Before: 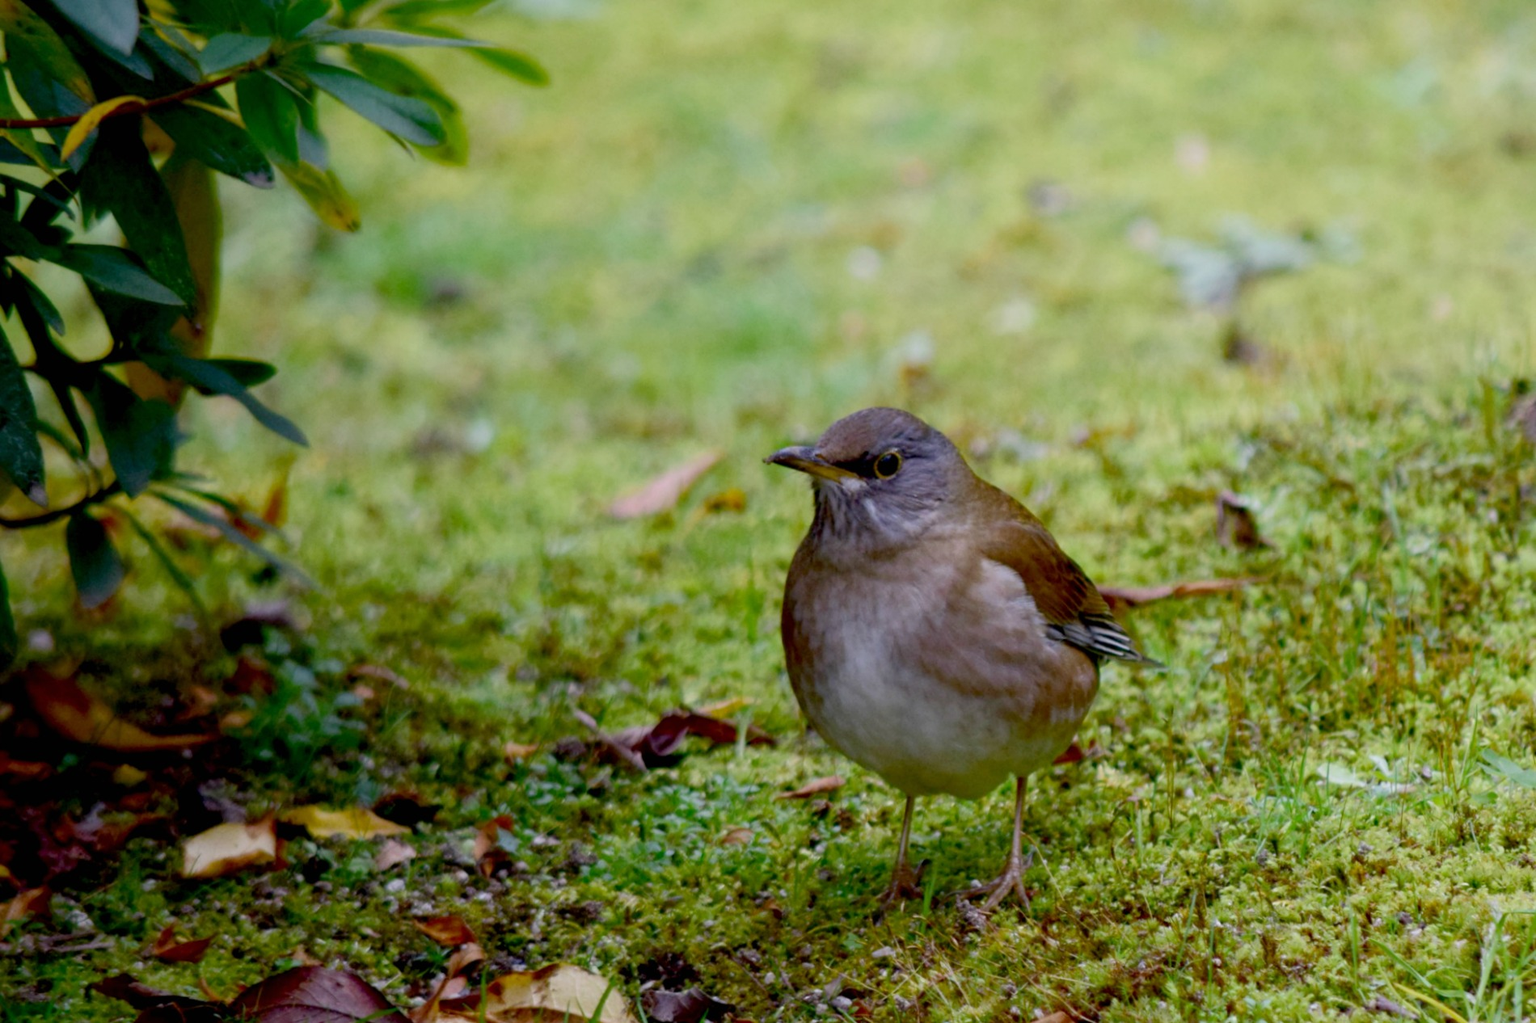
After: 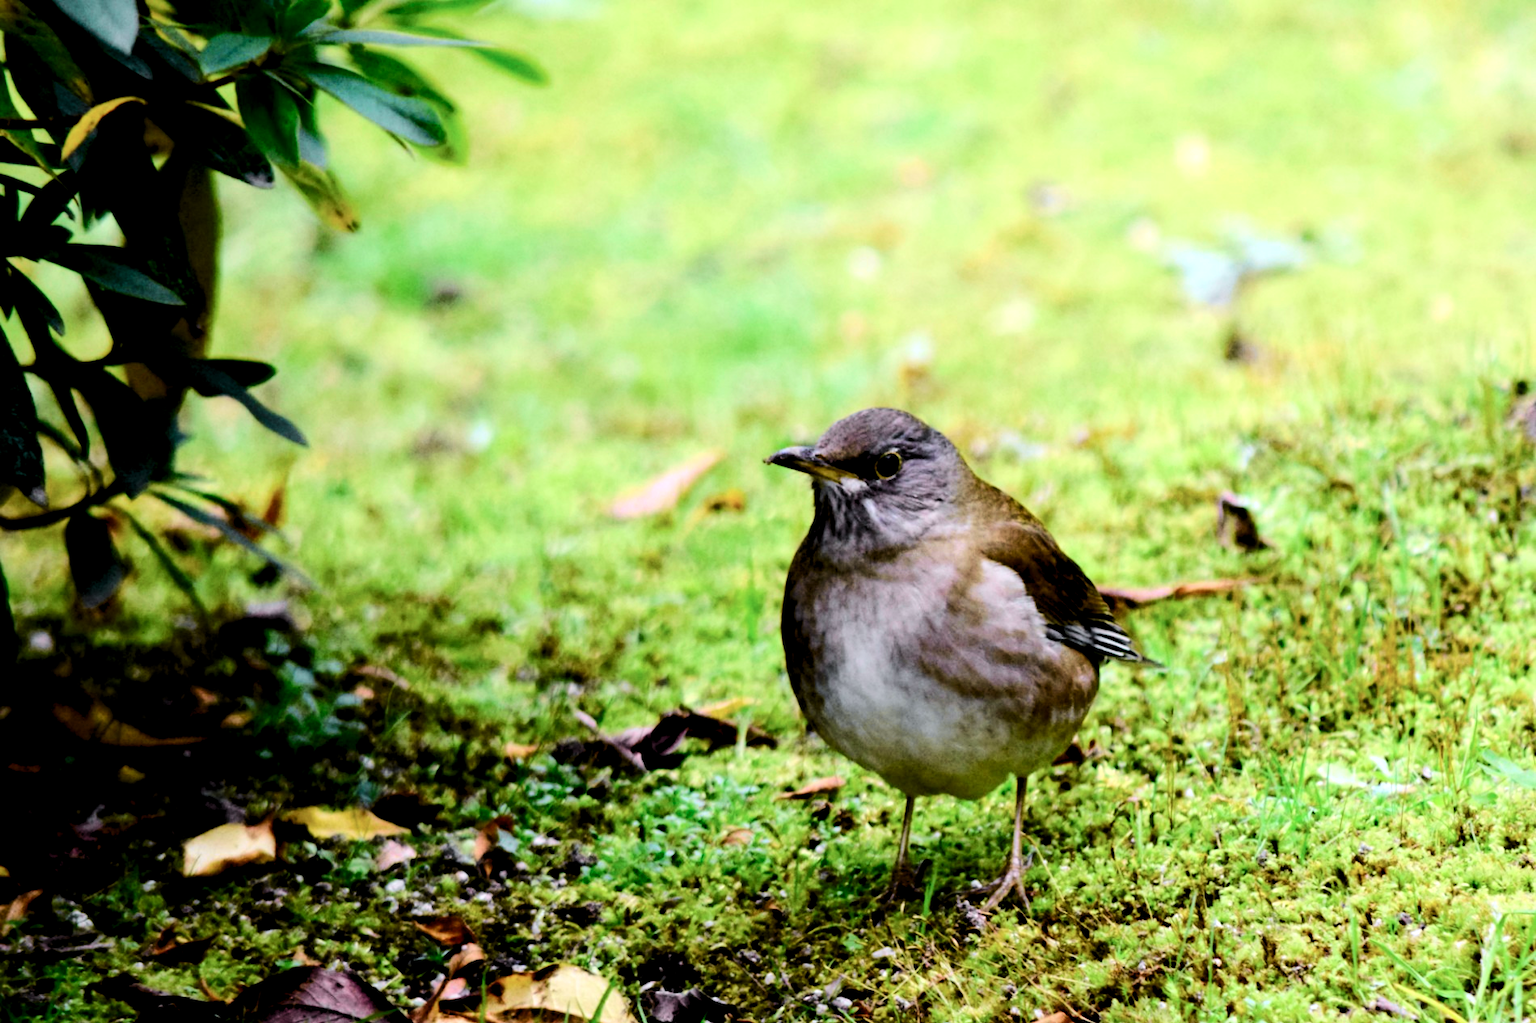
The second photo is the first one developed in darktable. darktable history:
base curve: curves: ch0 [(0, 0) (0.036, 0.025) (0.121, 0.166) (0.206, 0.329) (0.605, 0.79) (1, 1)]
tone curve: curves: ch0 [(0, 0) (0.035, 0.017) (0.131, 0.108) (0.279, 0.279) (0.476, 0.554) (0.617, 0.693) (0.704, 0.77) (0.801, 0.854) (0.895, 0.927) (1, 0.976)]; ch1 [(0, 0) (0.318, 0.278) (0.444, 0.427) (0.493, 0.488) (0.504, 0.497) (0.537, 0.538) (0.594, 0.616) (0.746, 0.764) (1, 1)]; ch2 [(0, 0) (0.316, 0.292) (0.381, 0.37) (0.423, 0.448) (0.476, 0.482) (0.502, 0.495) (0.529, 0.547) (0.583, 0.608) (0.639, 0.657) (0.7, 0.7) (0.861, 0.808) (1, 0.951)], color space Lab, independent channels, preserve colors none
levels: levels [0.062, 0.494, 0.925]
